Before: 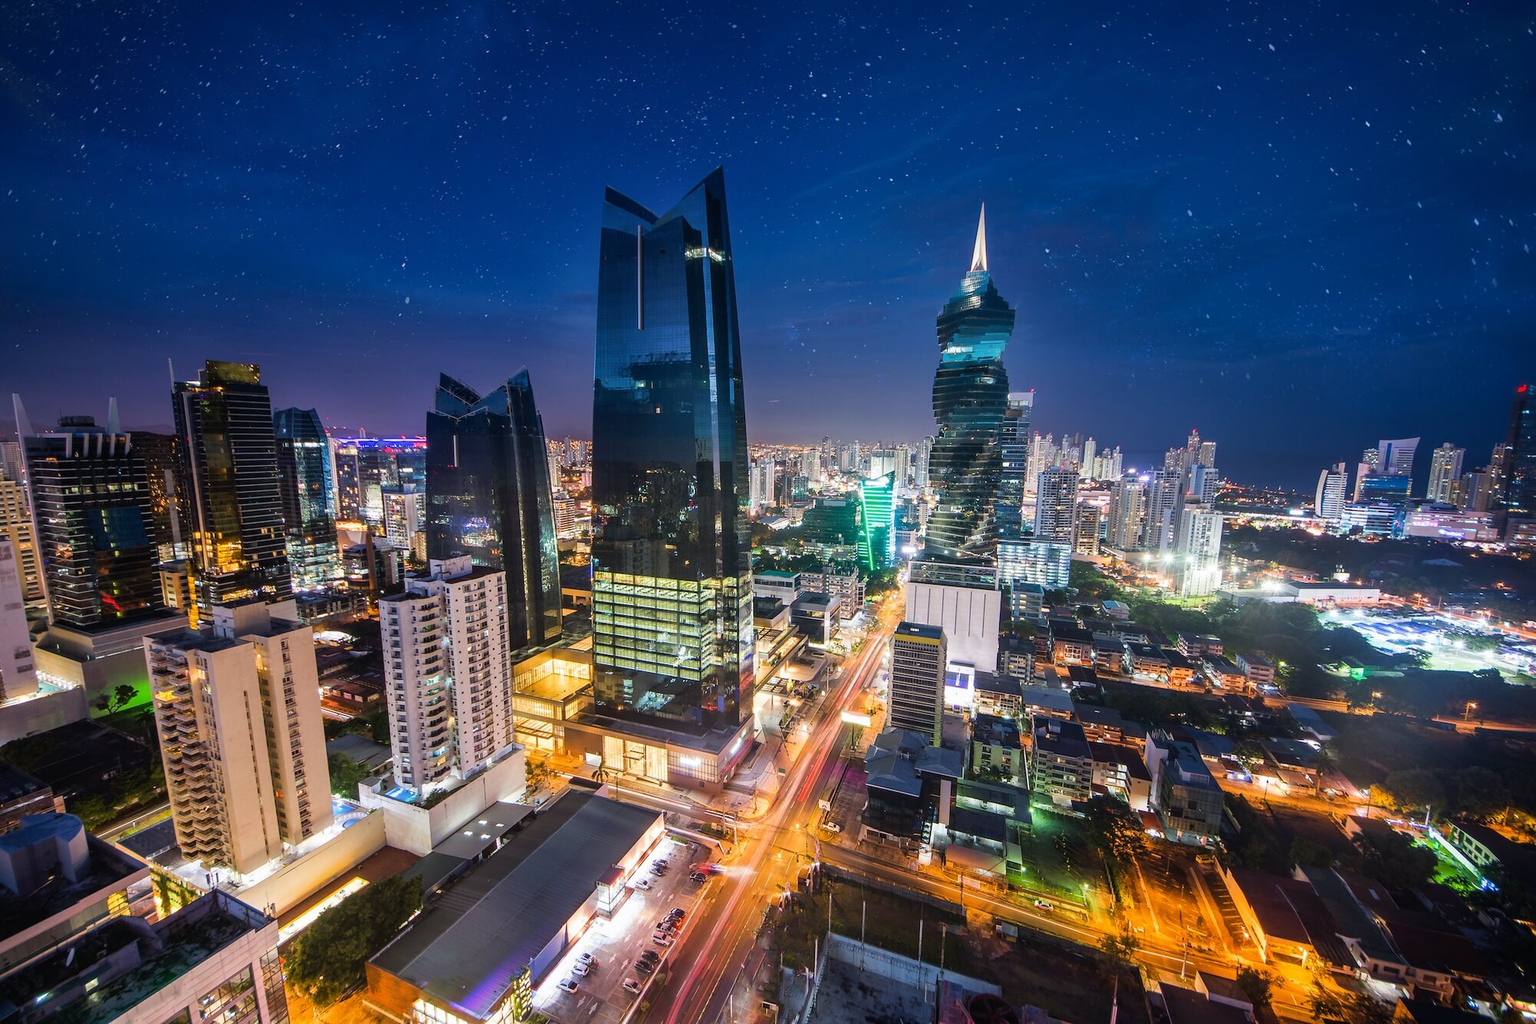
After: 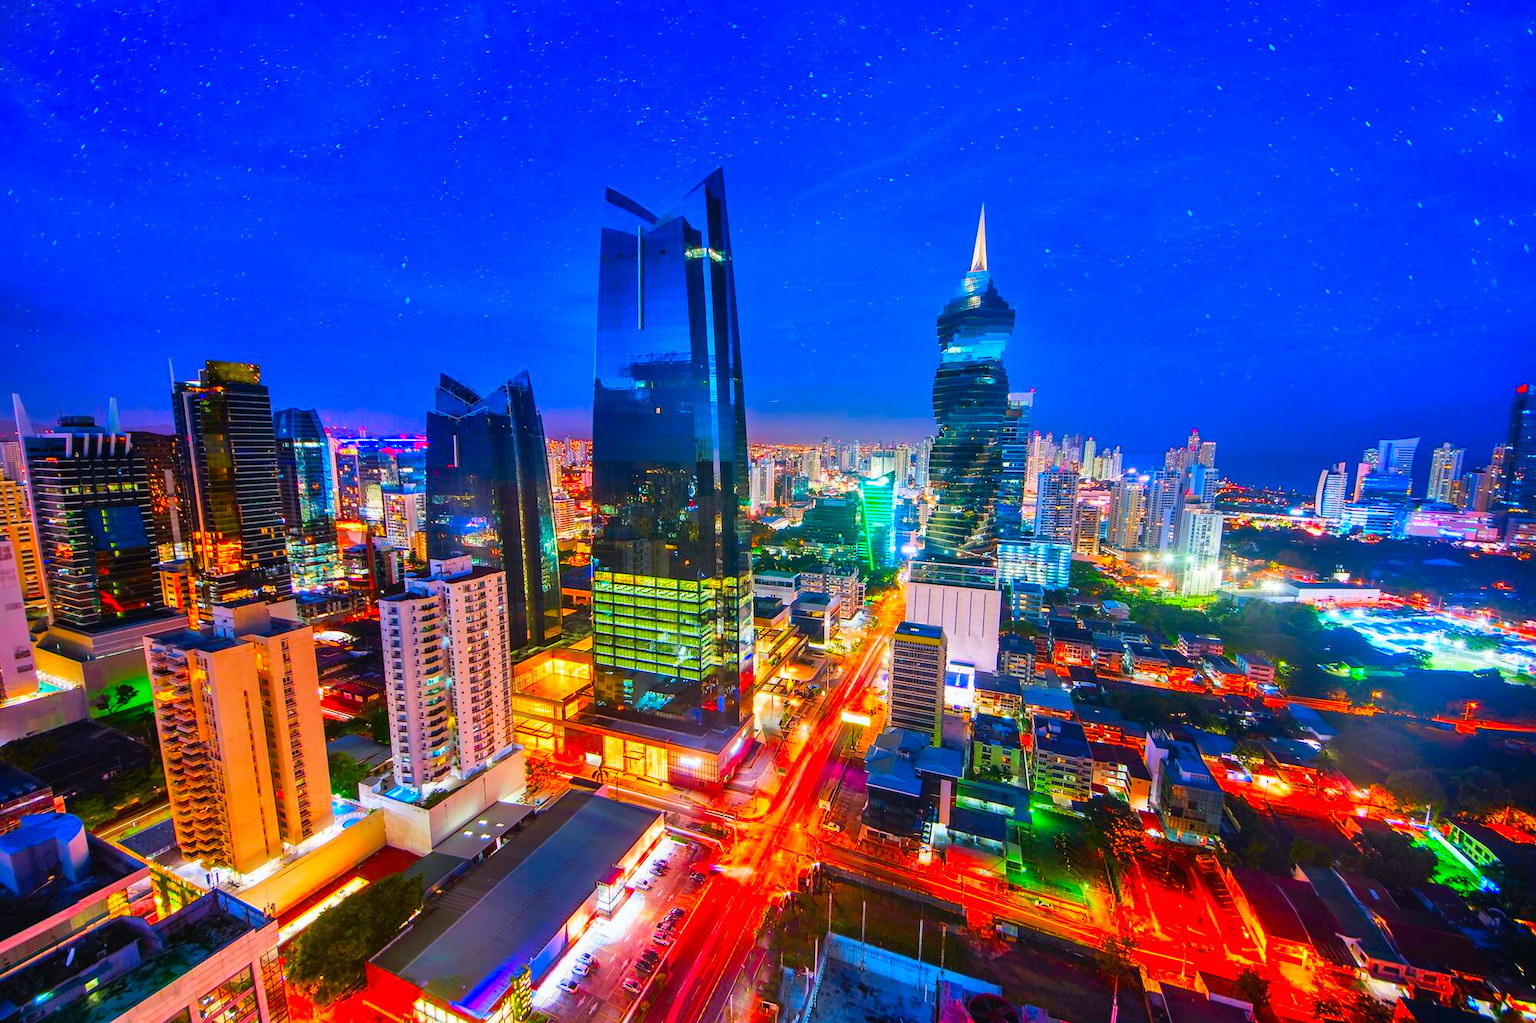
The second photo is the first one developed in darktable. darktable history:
shadows and highlights: soften with gaussian
color correction: saturation 3
